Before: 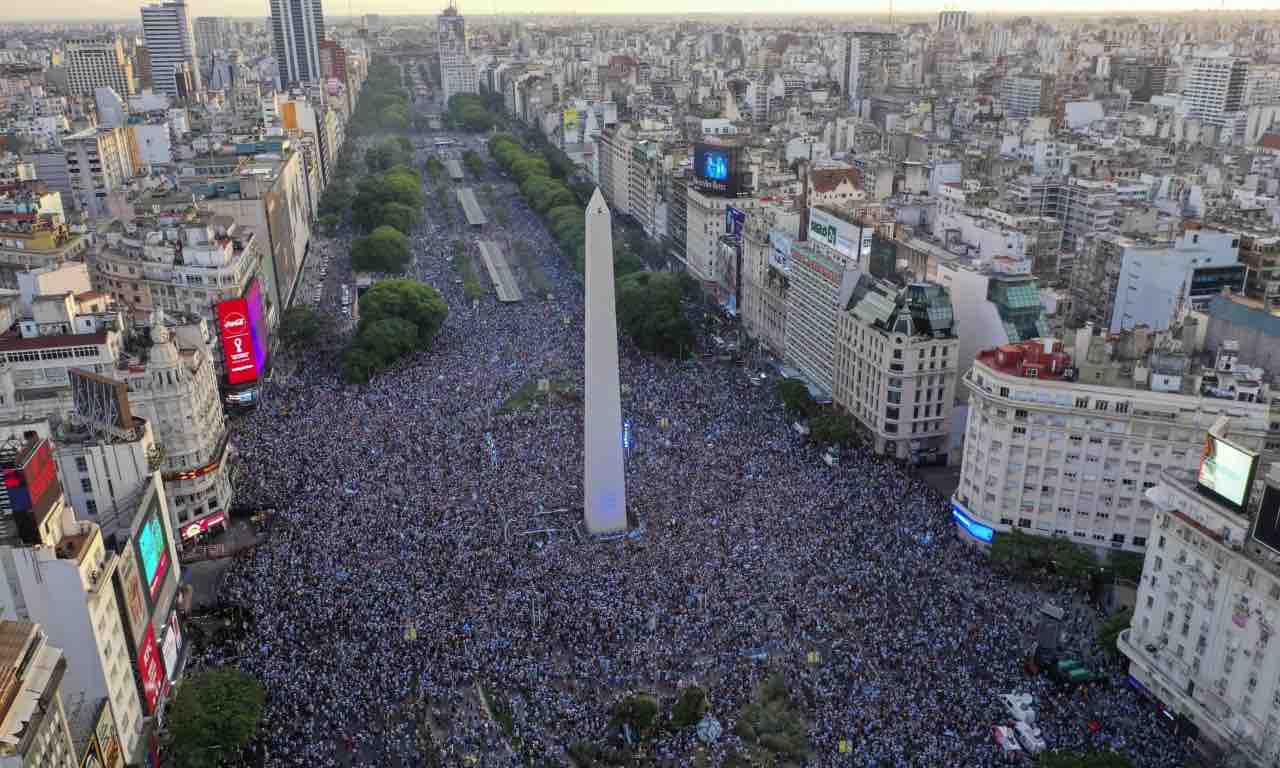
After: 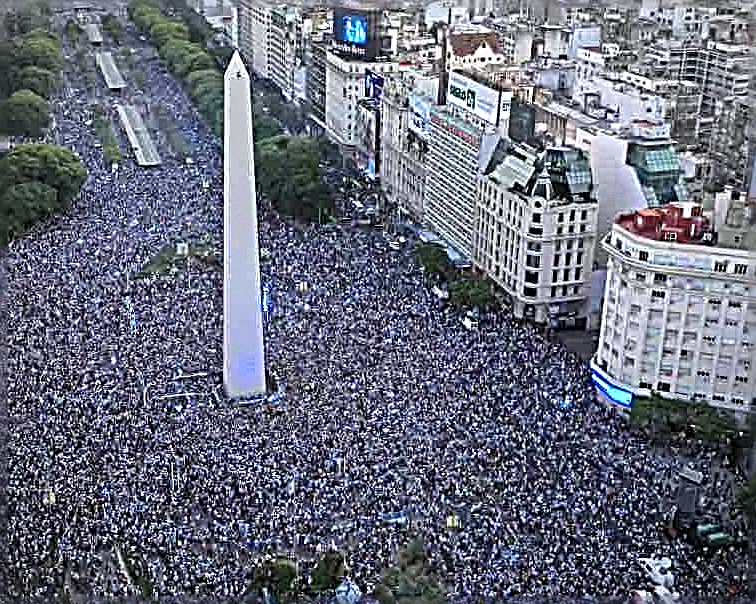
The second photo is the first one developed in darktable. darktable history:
crop and rotate: left 28.256%, top 17.734%, right 12.656%, bottom 3.573%
grain: coarseness 0.09 ISO, strength 16.61%
sharpen: radius 3.158, amount 1.731
white balance: red 0.976, blue 1.04
vignetting: fall-off radius 45%, brightness -0.33
exposure: black level correction 0, exposure 0.7 EV, compensate exposure bias true, compensate highlight preservation false
